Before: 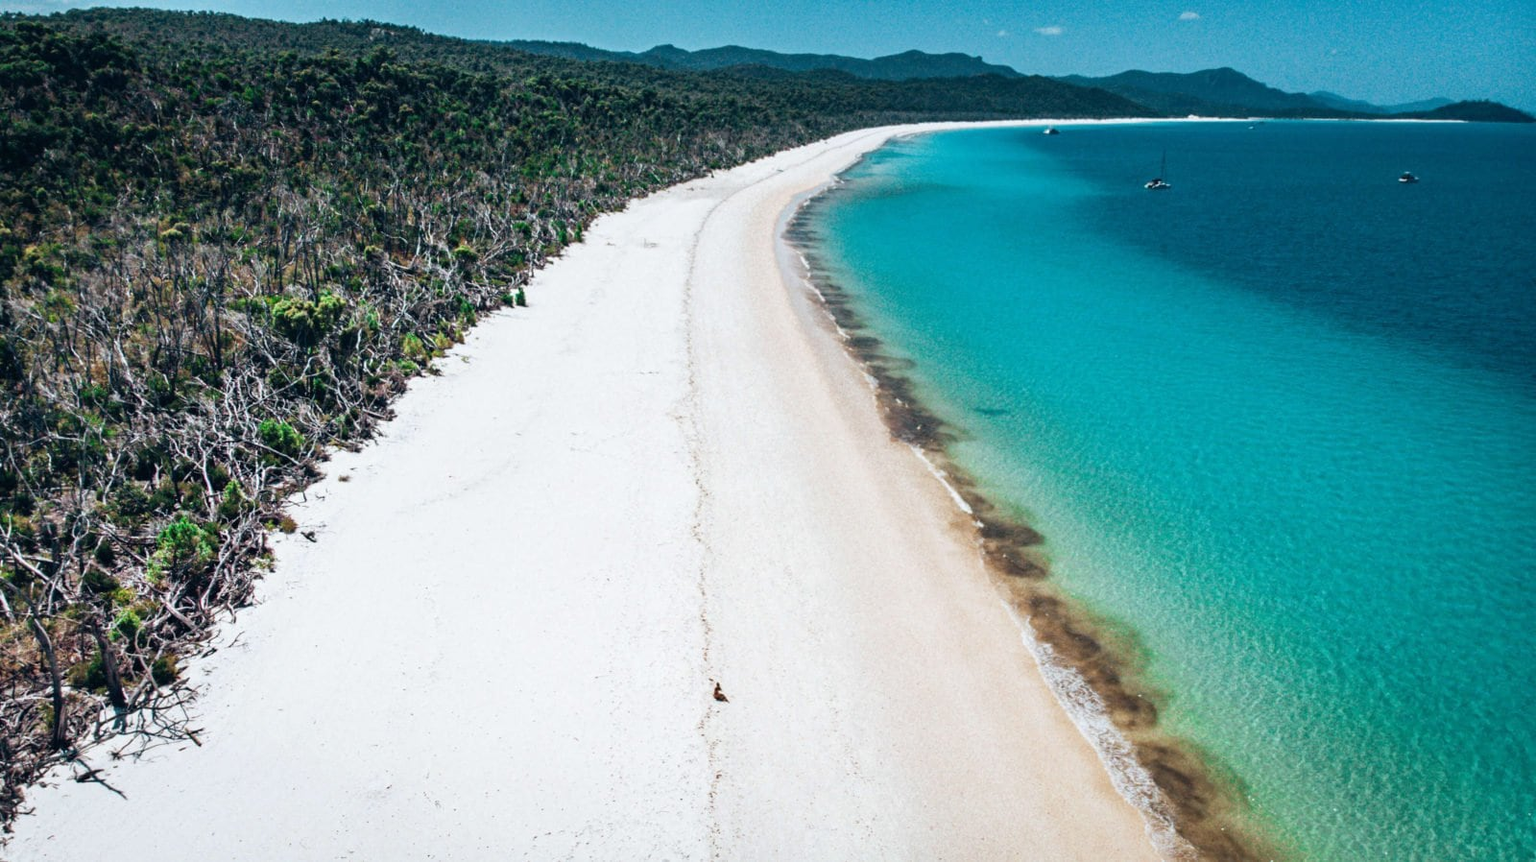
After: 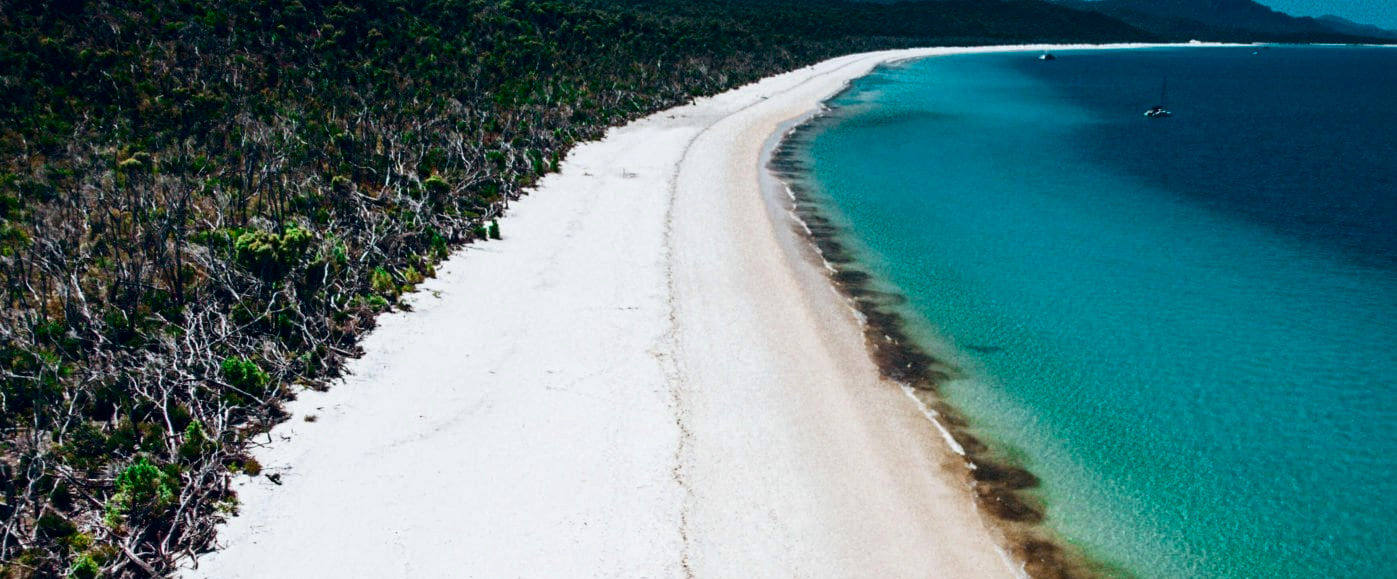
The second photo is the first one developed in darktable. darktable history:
contrast brightness saturation: contrast 0.1, brightness -0.26, saturation 0.14
crop: left 3.015%, top 8.969%, right 9.647%, bottom 26.457%
